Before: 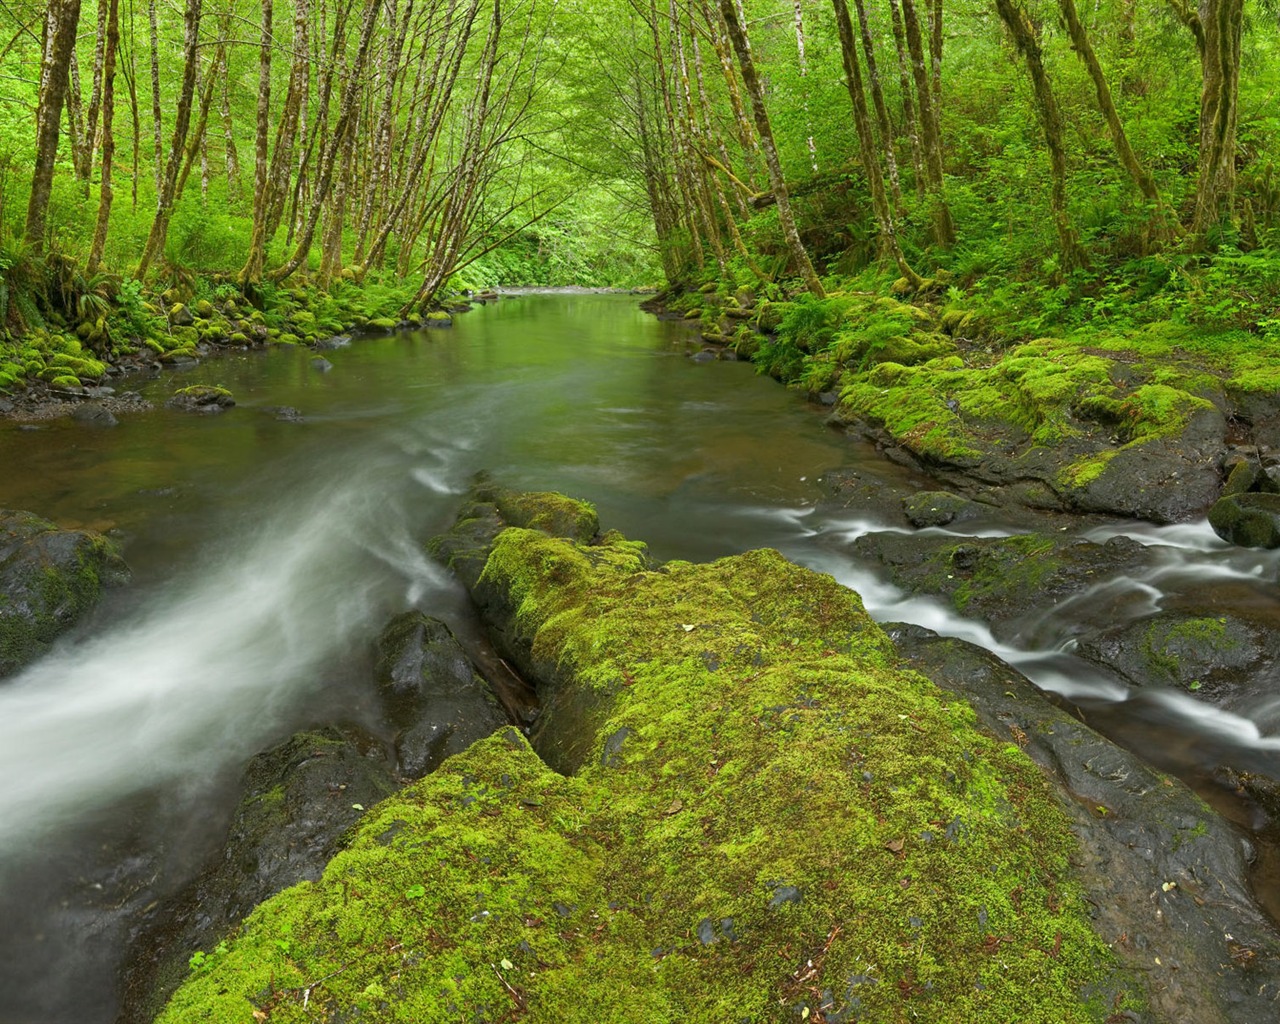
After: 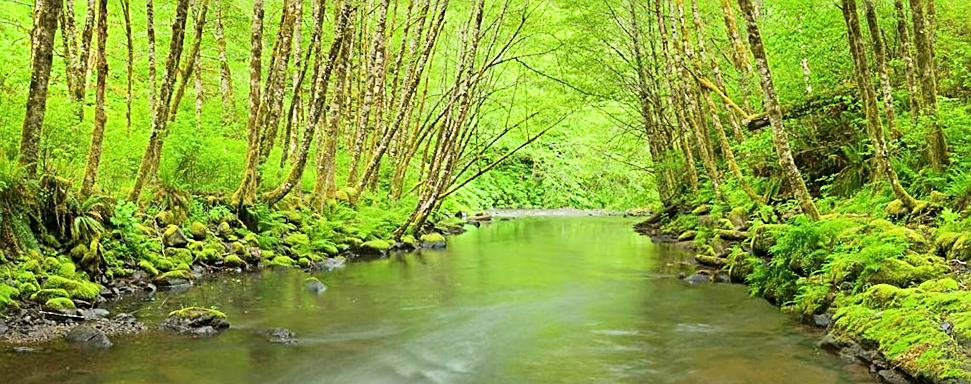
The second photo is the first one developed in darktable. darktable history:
crop: left 0.518%, top 7.65%, right 23.551%, bottom 54.817%
sharpen: on, module defaults
tone equalizer: -7 EV 0.152 EV, -6 EV 0.632 EV, -5 EV 1.17 EV, -4 EV 1.3 EV, -3 EV 1.12 EV, -2 EV 0.6 EV, -1 EV 0.147 EV, edges refinement/feathering 500, mask exposure compensation -1.57 EV, preserve details no
